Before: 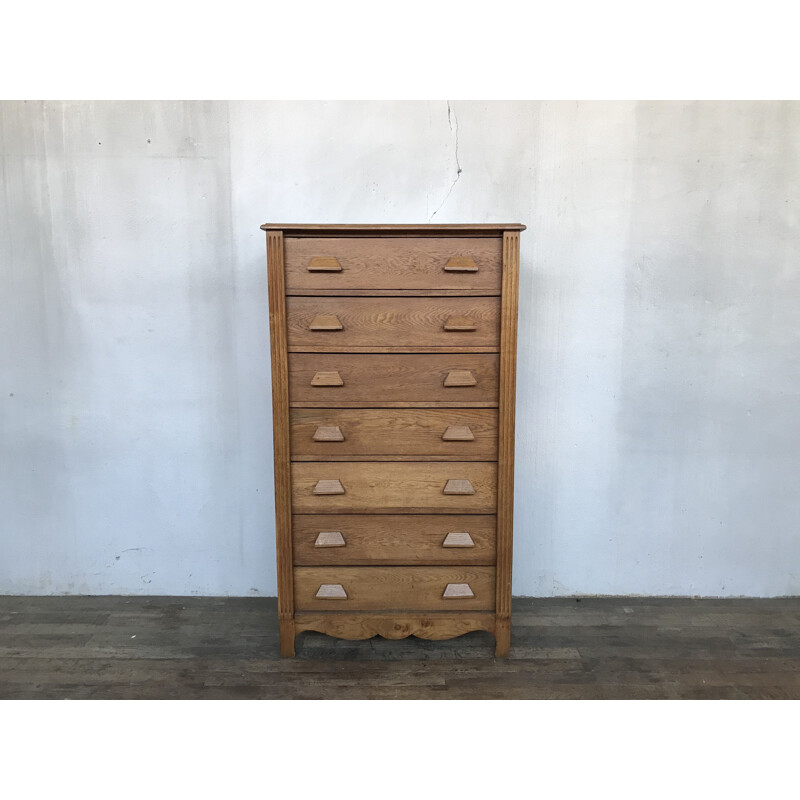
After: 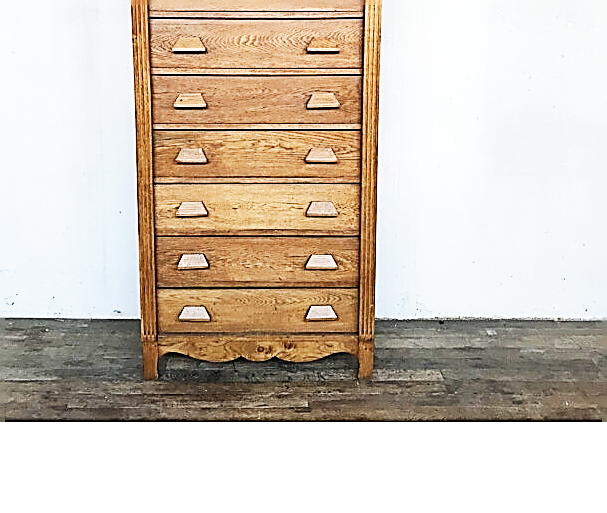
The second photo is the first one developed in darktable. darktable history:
sharpen: amount 1.99
base curve: curves: ch0 [(0, 0) (0.007, 0.004) (0.027, 0.03) (0.046, 0.07) (0.207, 0.54) (0.442, 0.872) (0.673, 0.972) (1, 1)], exposure shift 0.01, preserve colors none
crop and rotate: left 17.209%, top 34.818%, right 6.903%, bottom 0.936%
